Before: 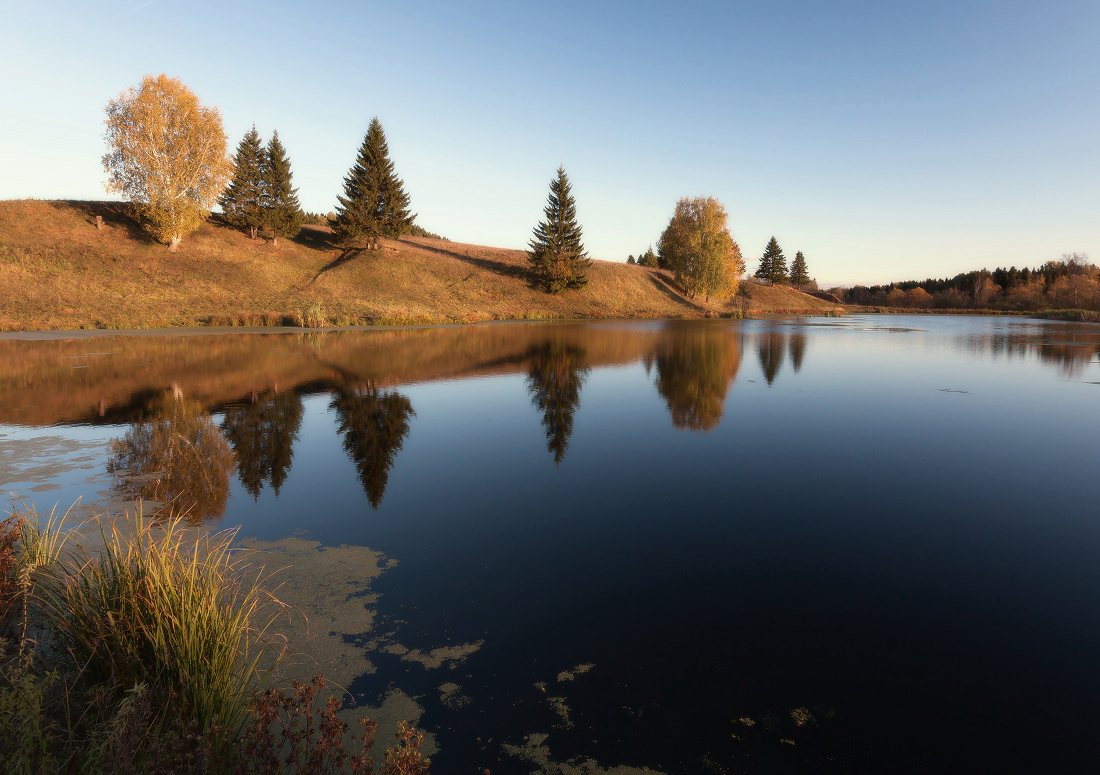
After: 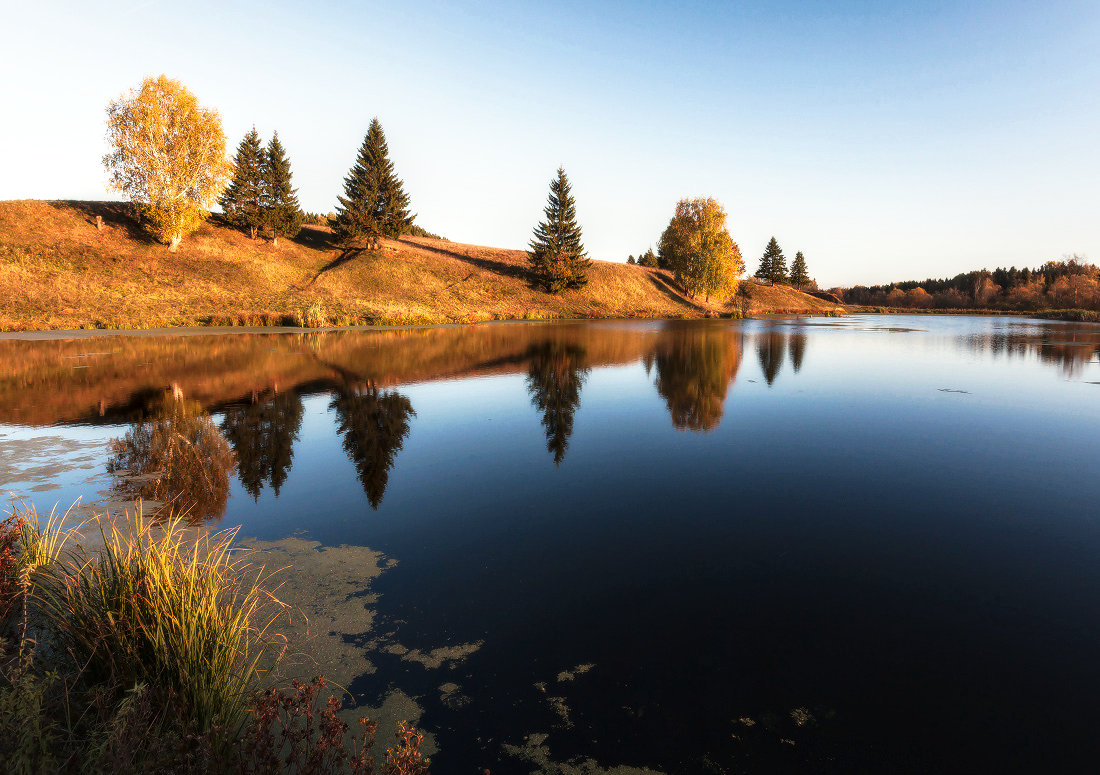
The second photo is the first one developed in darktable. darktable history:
tone curve: curves: ch0 [(0, 0.013) (0.198, 0.175) (0.512, 0.582) (0.625, 0.754) (0.81, 0.934) (1, 1)], preserve colors none
local contrast: detail 130%
tone equalizer: on, module defaults
